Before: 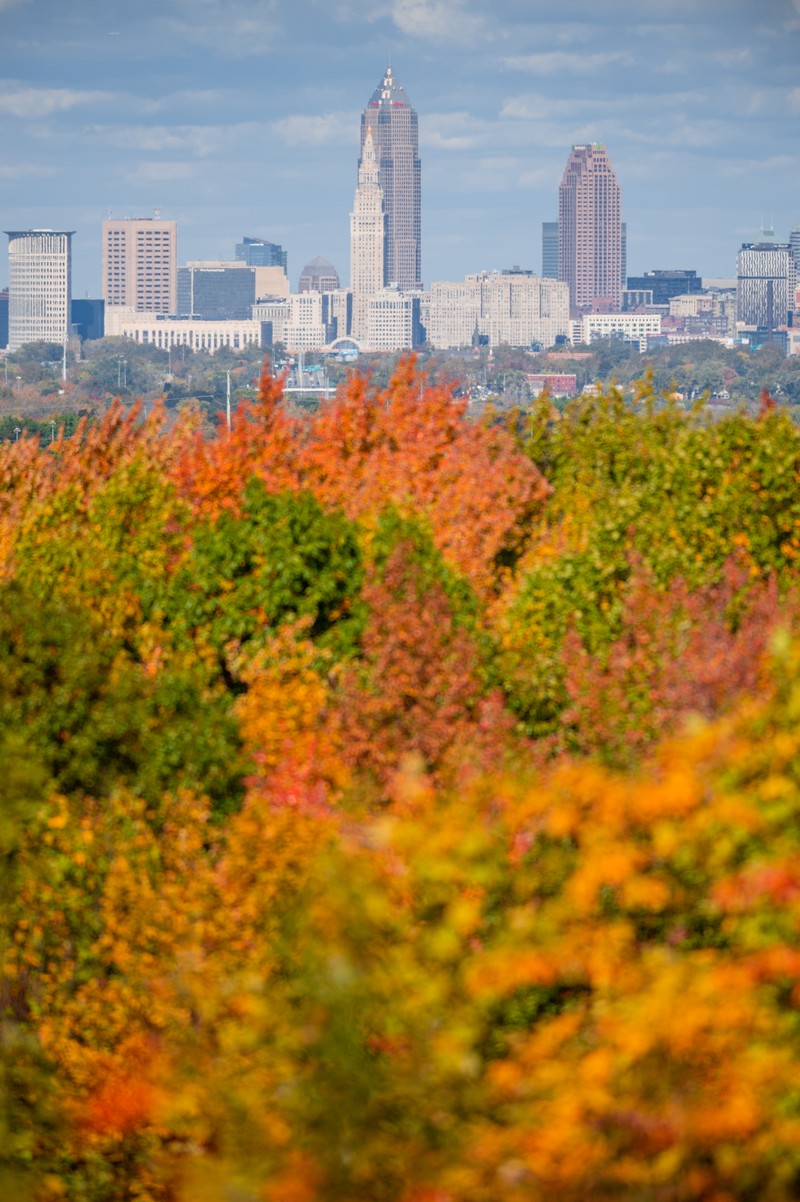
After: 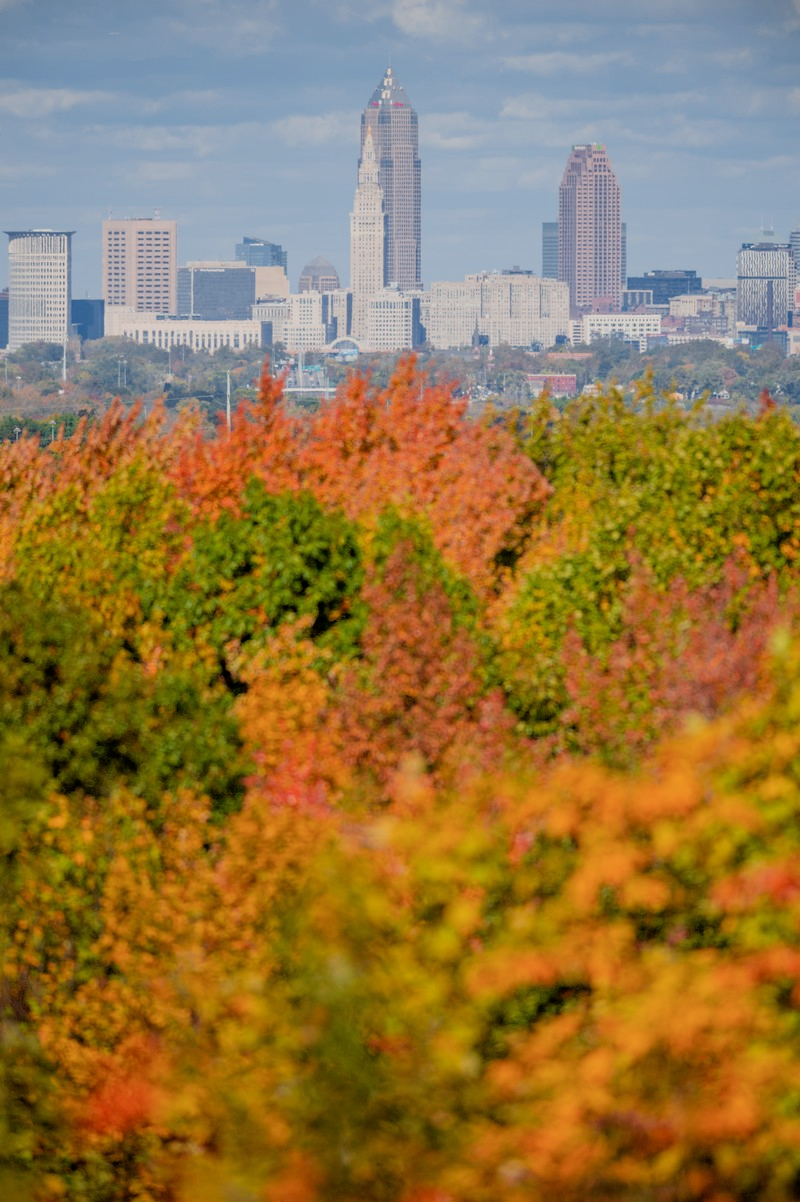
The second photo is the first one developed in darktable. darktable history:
filmic rgb: middle gray luminance 18.25%, black relative exposure -11.13 EV, white relative exposure 3.69 EV, threshold 3.01 EV, target black luminance 0%, hardness 5.84, latitude 56.98%, contrast 0.965, shadows ↔ highlights balance 49.48%, enable highlight reconstruction true
